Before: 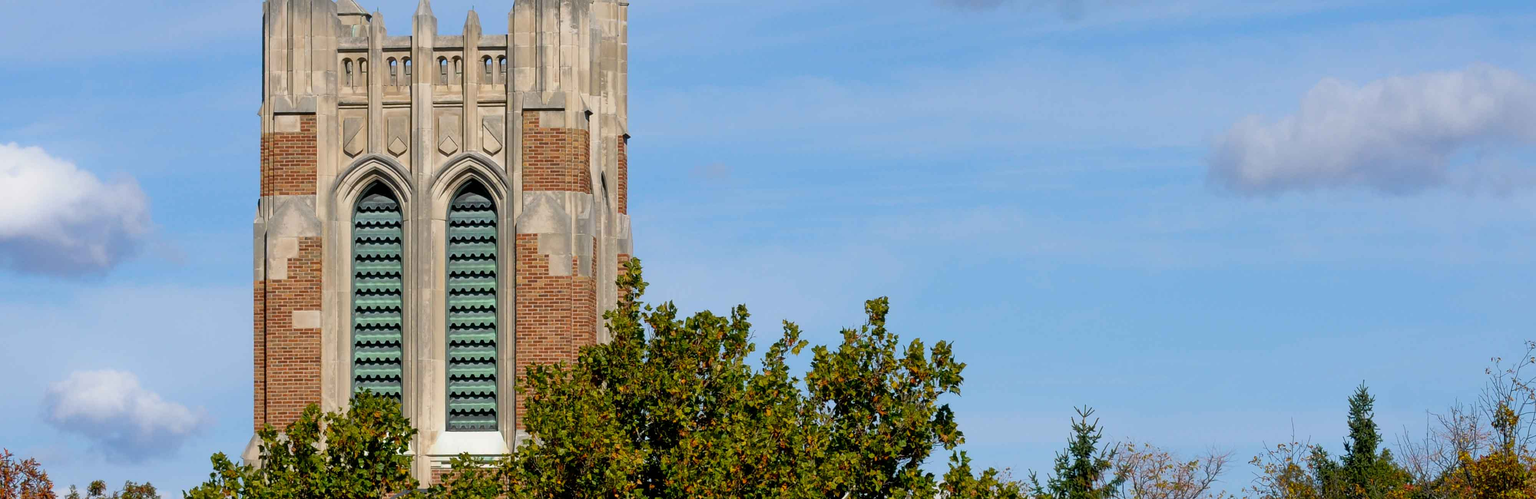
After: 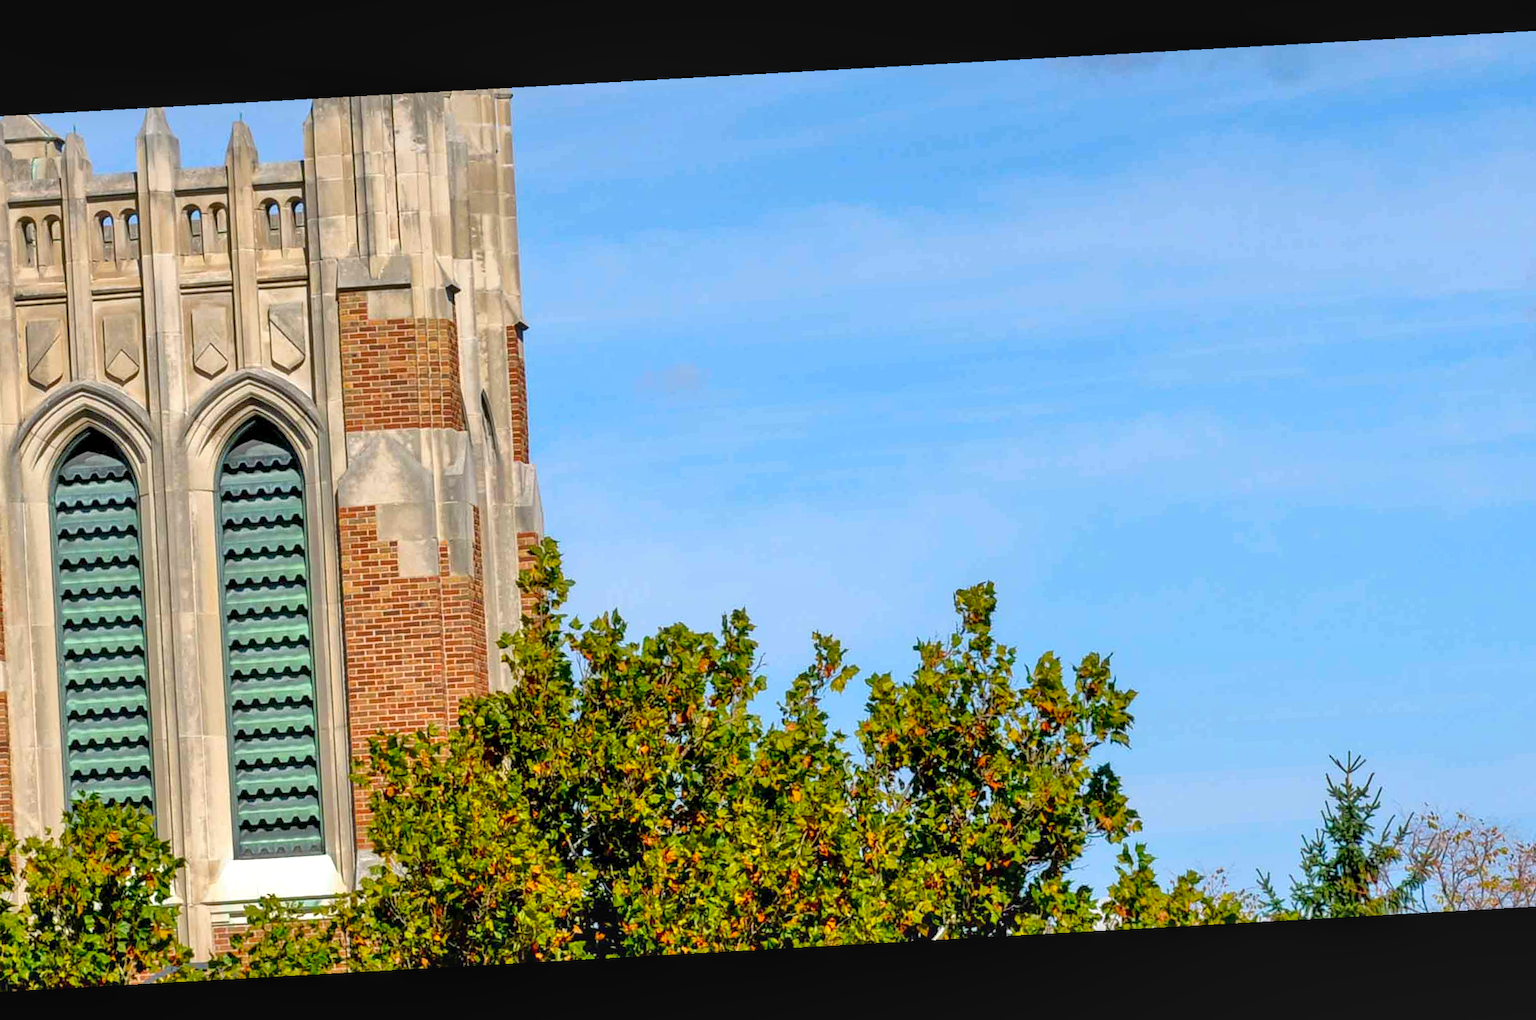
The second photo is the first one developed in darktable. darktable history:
local contrast: on, module defaults
tone equalizer: -8 EV -0.002 EV, -7 EV 0.005 EV, -6 EV -0.008 EV, -5 EV 0.007 EV, -4 EV -0.042 EV, -3 EV -0.233 EV, -2 EV -0.662 EV, -1 EV -0.983 EV, +0 EV -0.969 EV, smoothing diameter 2%, edges refinement/feathering 20, mask exposure compensation -1.57 EV, filter diffusion 5
contrast brightness saturation: contrast 0.08, saturation 0.2
rotate and perspective: rotation -3.18°, automatic cropping off
crop: left 21.496%, right 22.254%
exposure: black level correction 0, exposure 1.3 EV, compensate exposure bias true, compensate highlight preservation false
